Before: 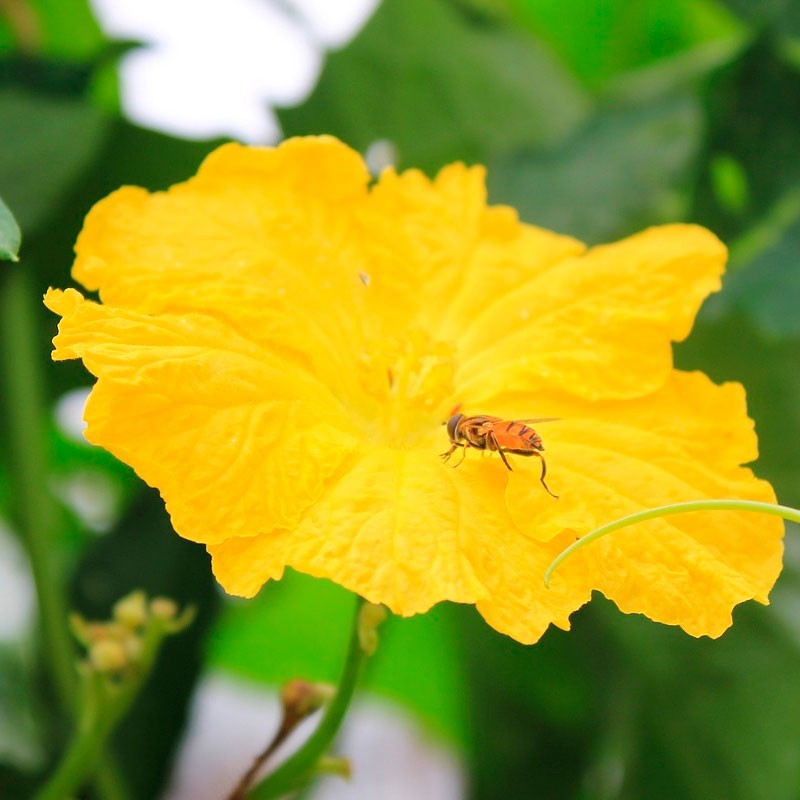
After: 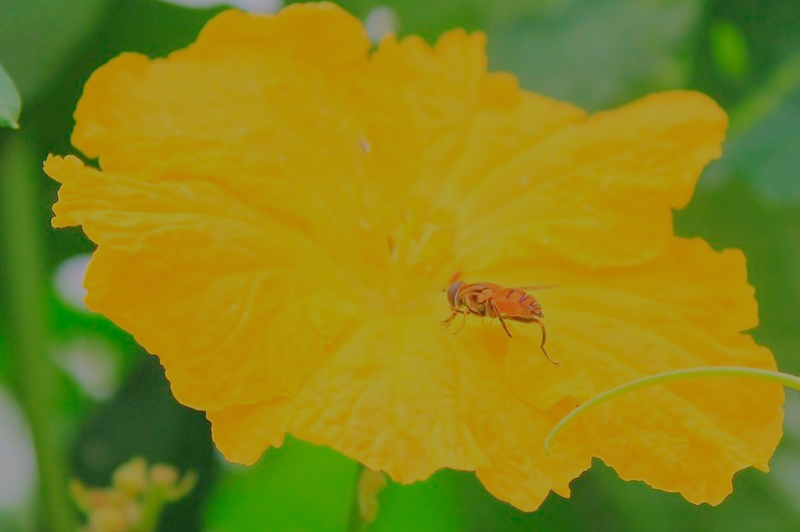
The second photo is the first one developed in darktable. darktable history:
crop: top 16.727%, bottom 16.727%
filmic rgb: black relative exposure -14 EV, white relative exposure 8 EV, threshold 3 EV, hardness 3.74, latitude 50%, contrast 0.5, color science v5 (2021), contrast in shadows safe, contrast in highlights safe, enable highlight reconstruction true
